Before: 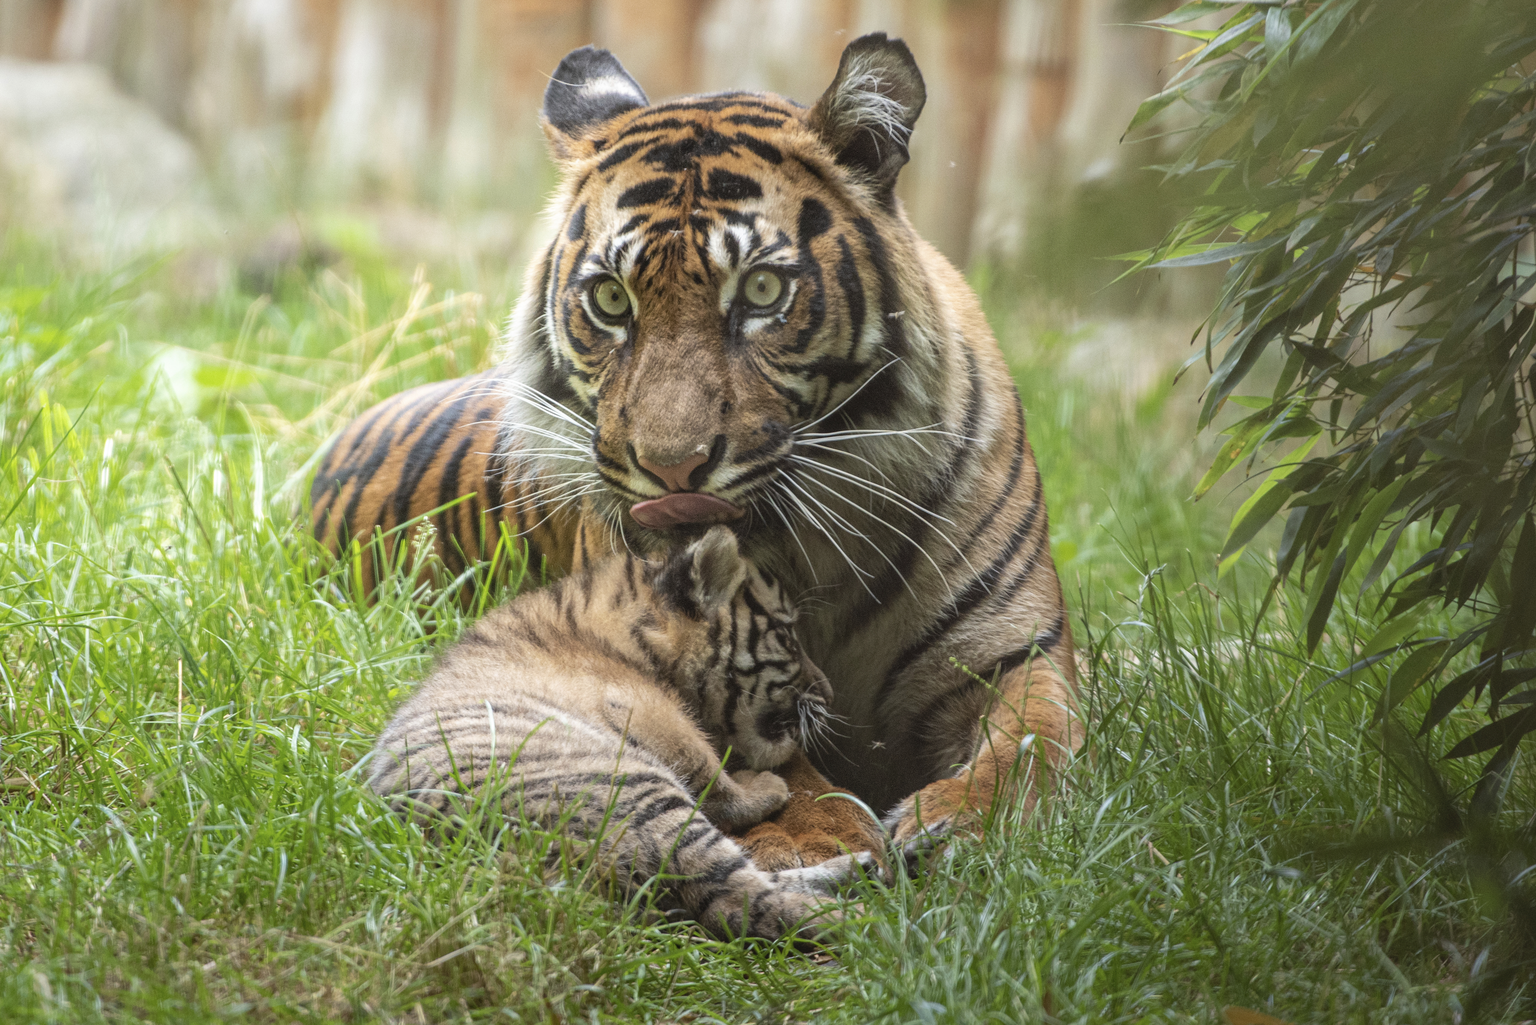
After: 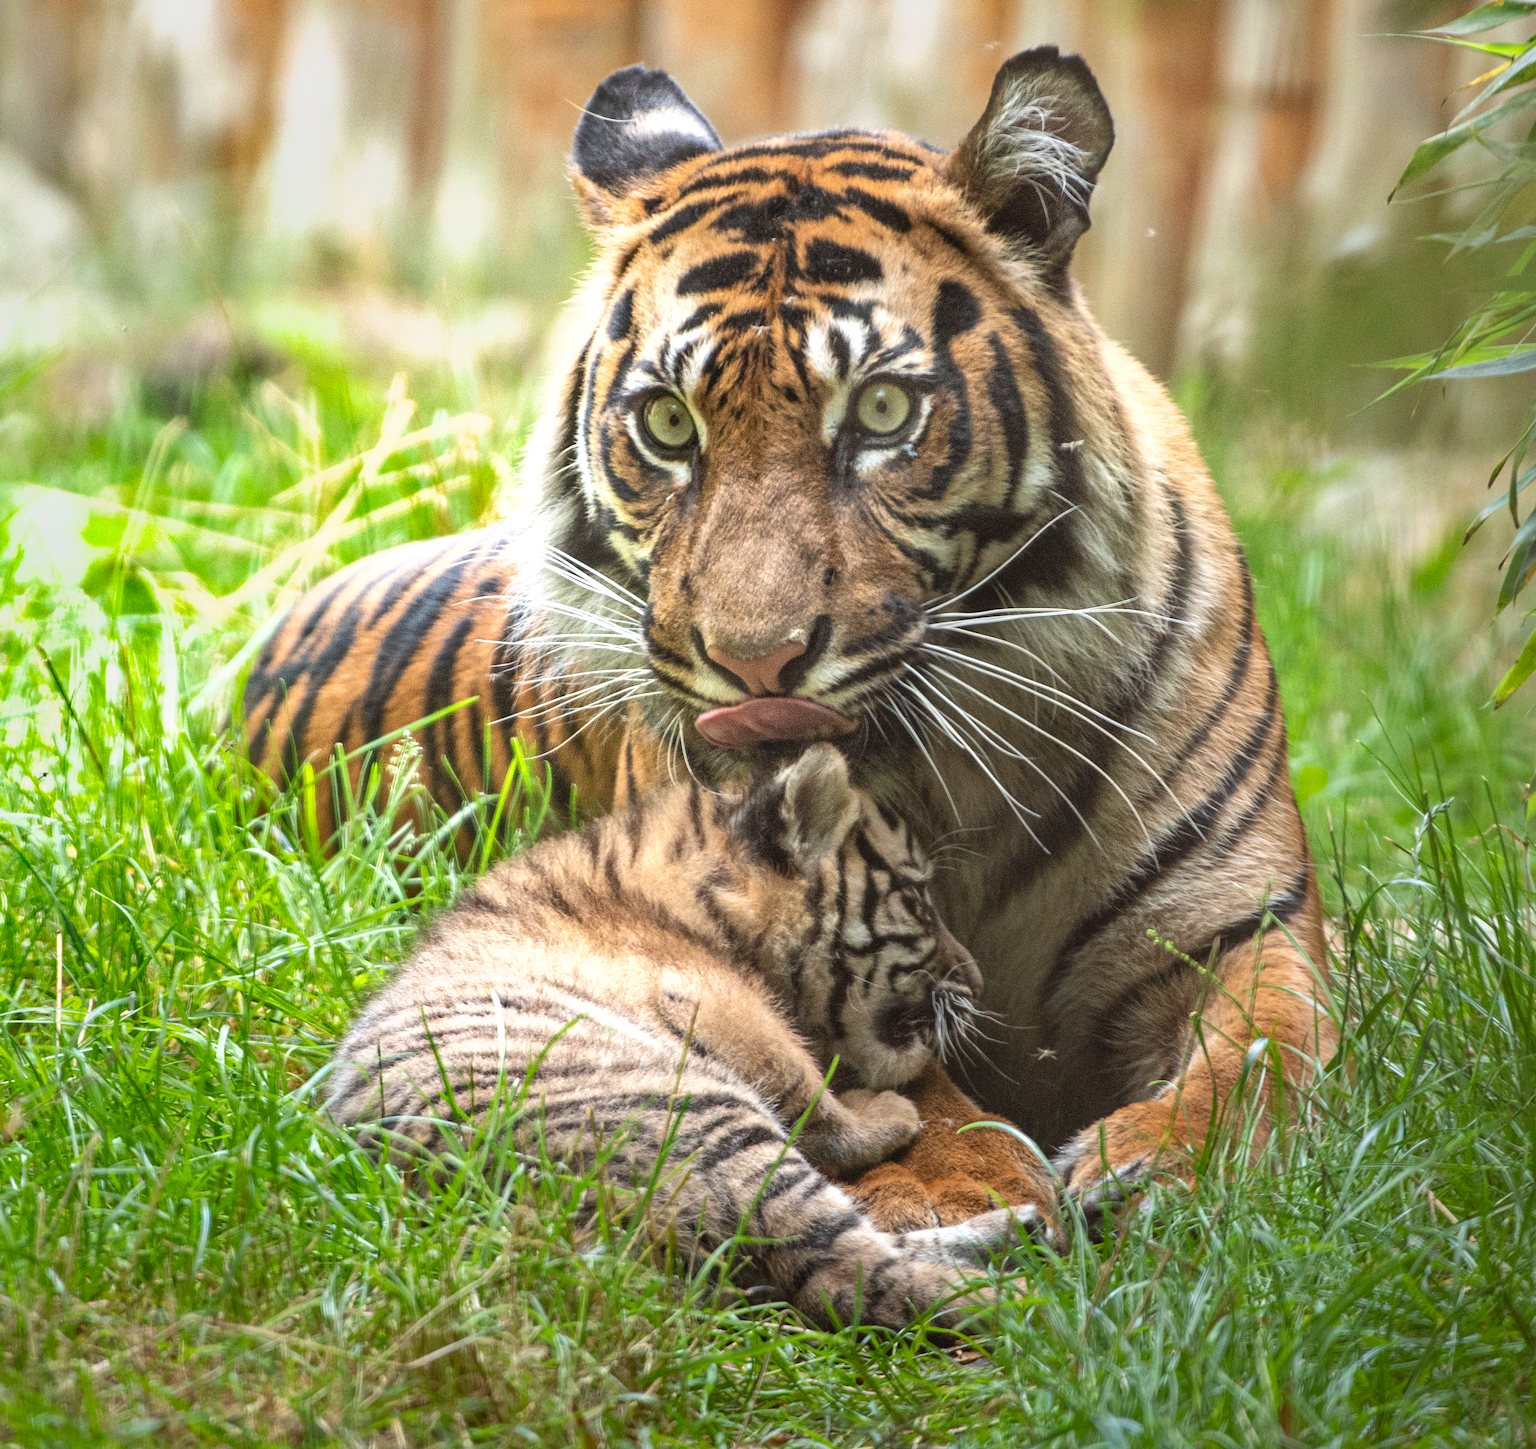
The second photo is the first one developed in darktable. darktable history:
exposure: exposure 0.55 EV, compensate exposure bias true, compensate highlight preservation false
crop and rotate: left 9.014%, right 20.24%
vignetting: fall-off start 33.69%, fall-off radius 64.34%, brightness -0.226, saturation 0.131, width/height ratio 0.951, unbound false
shadows and highlights: shadows 22.29, highlights -49.13, soften with gaussian
